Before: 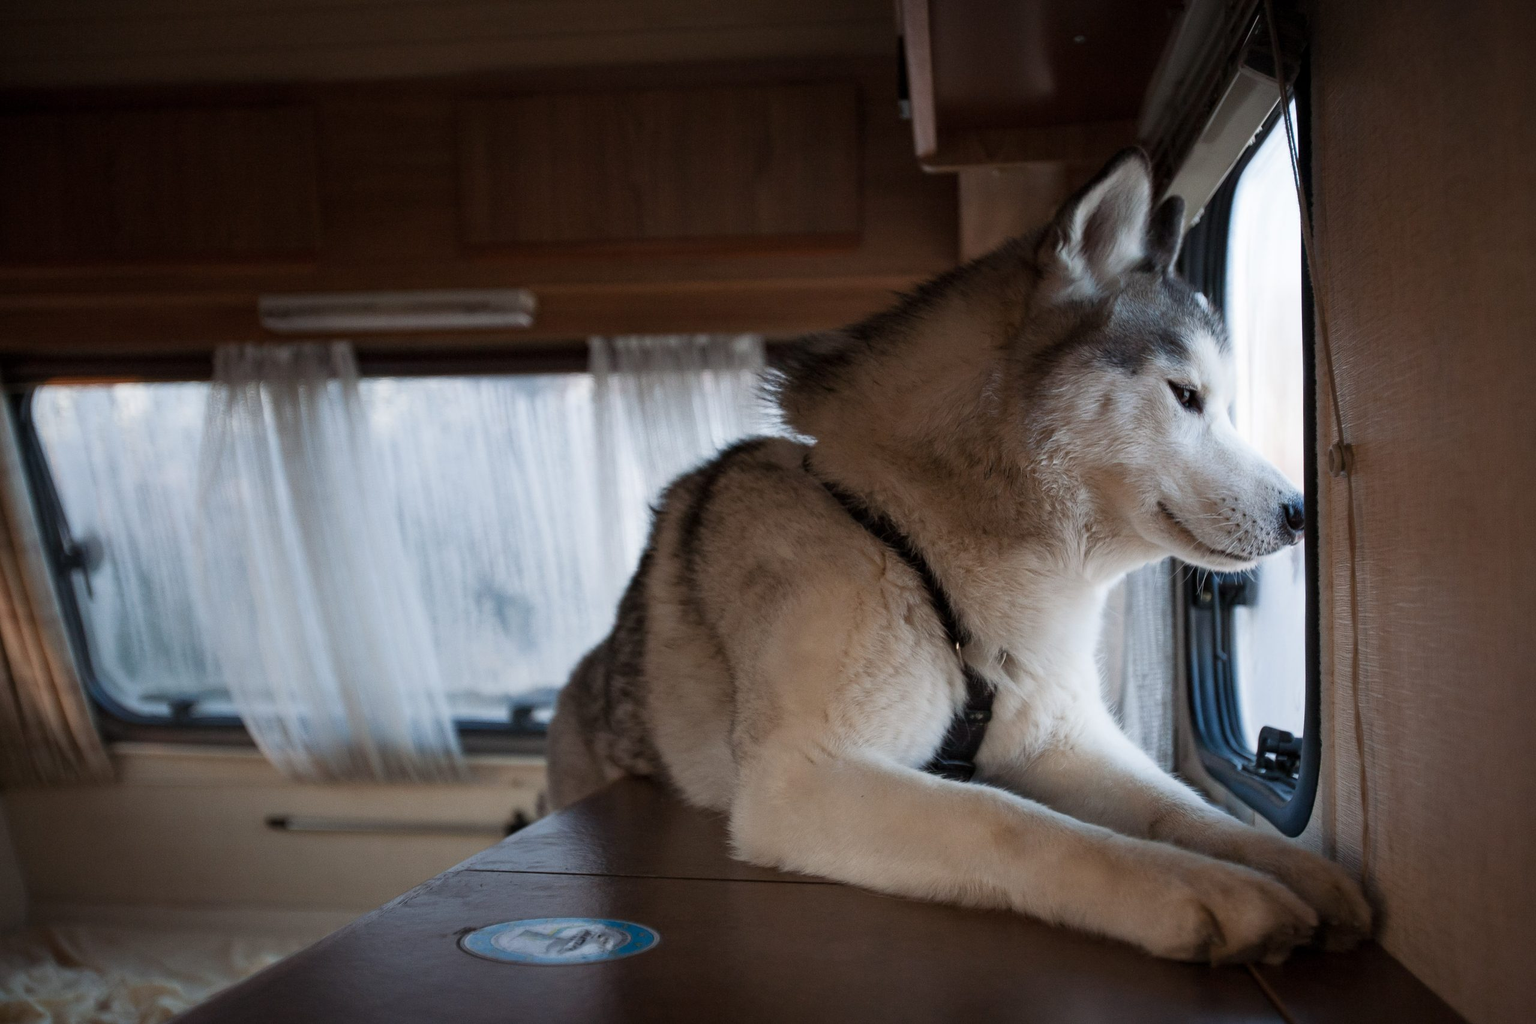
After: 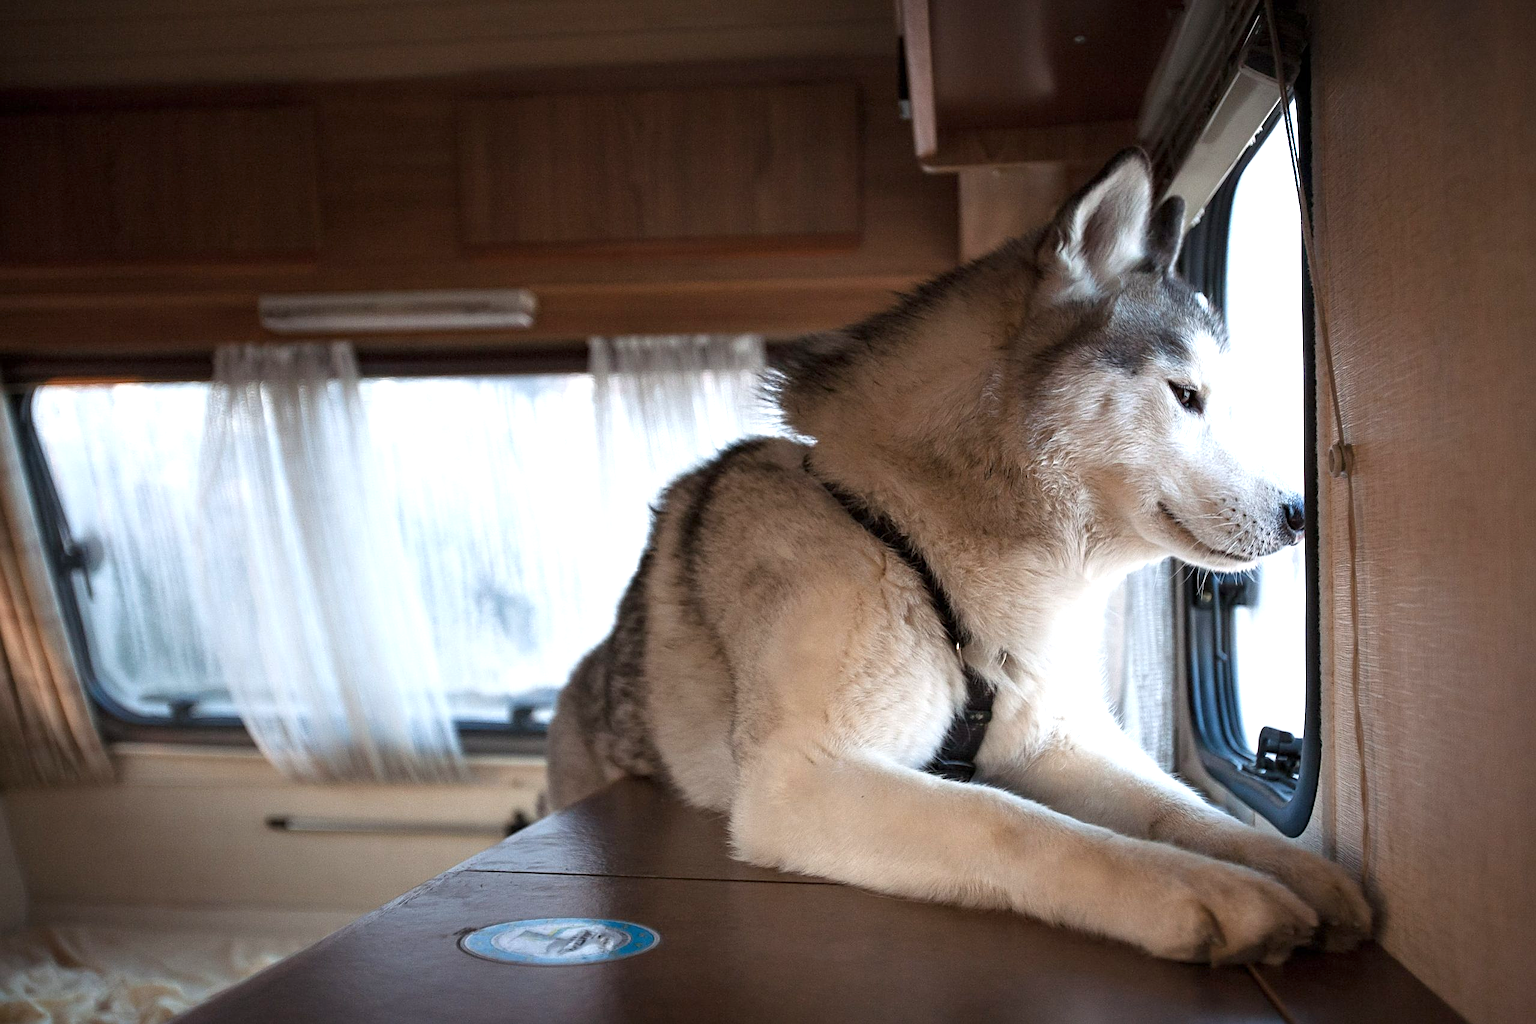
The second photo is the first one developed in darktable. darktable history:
exposure: exposure 0.943 EV, compensate highlight preservation false
sharpen: on, module defaults
